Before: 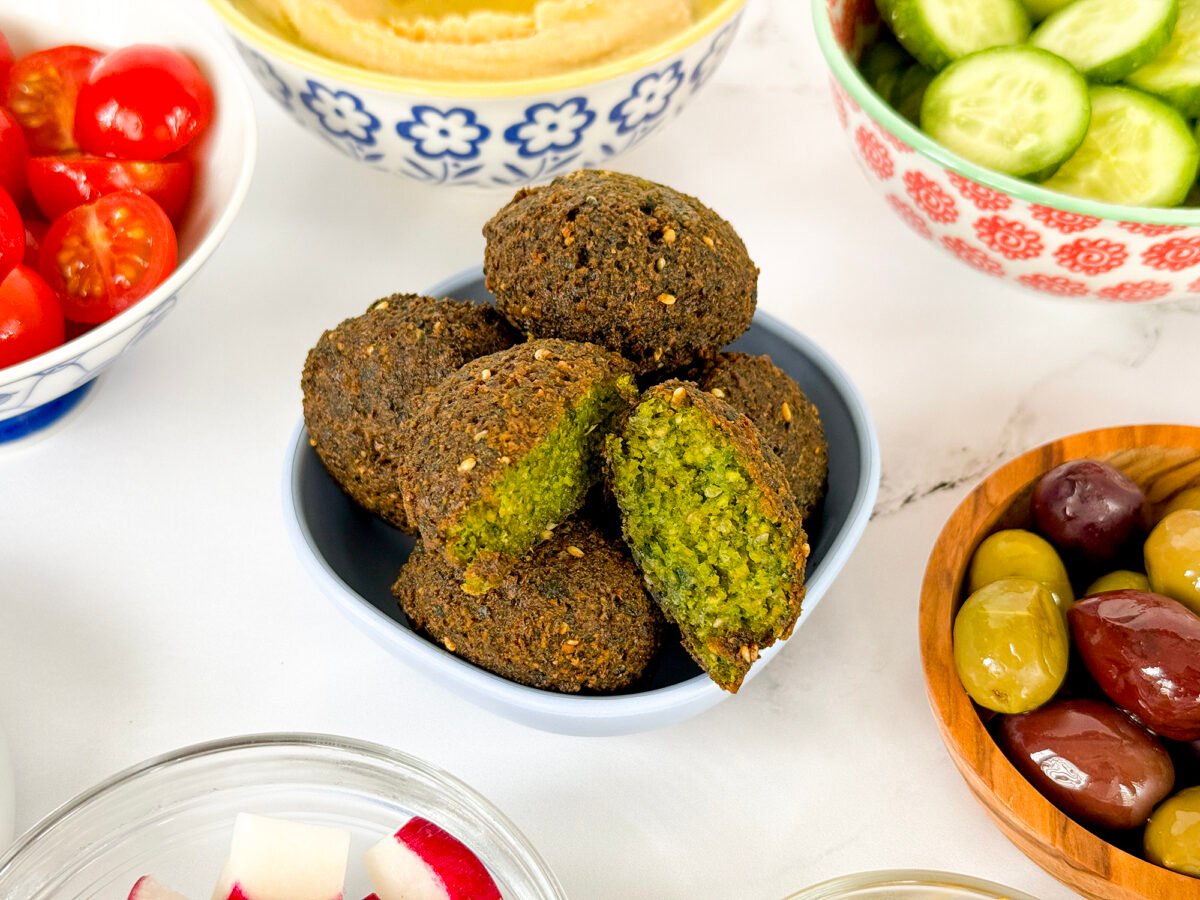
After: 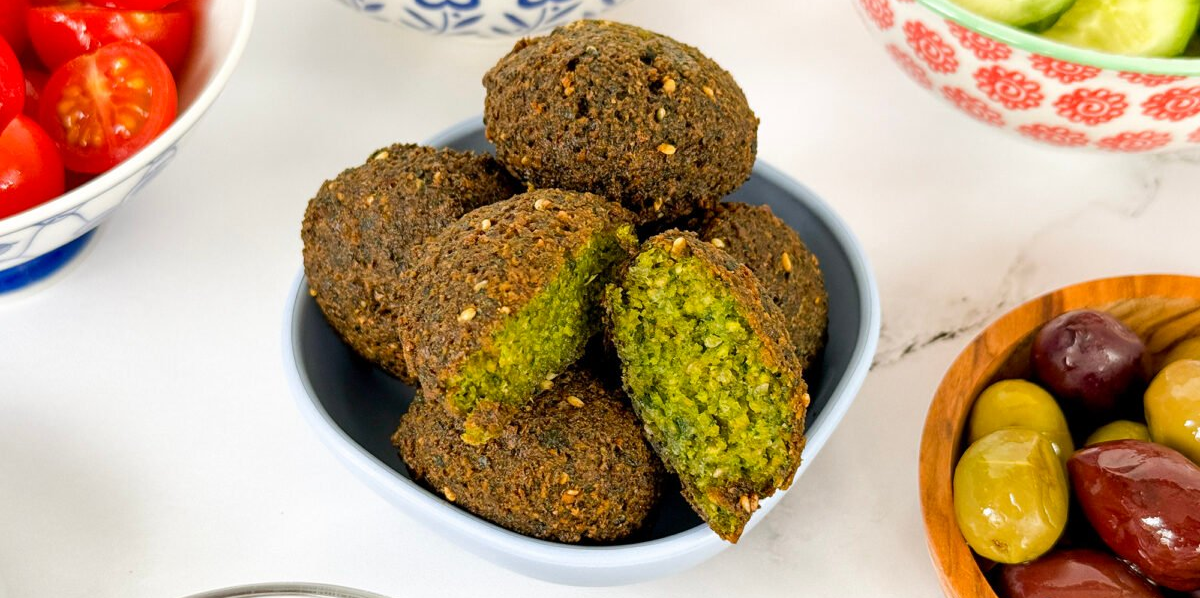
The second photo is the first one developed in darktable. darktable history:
crop: top 16.765%, bottom 16.753%
